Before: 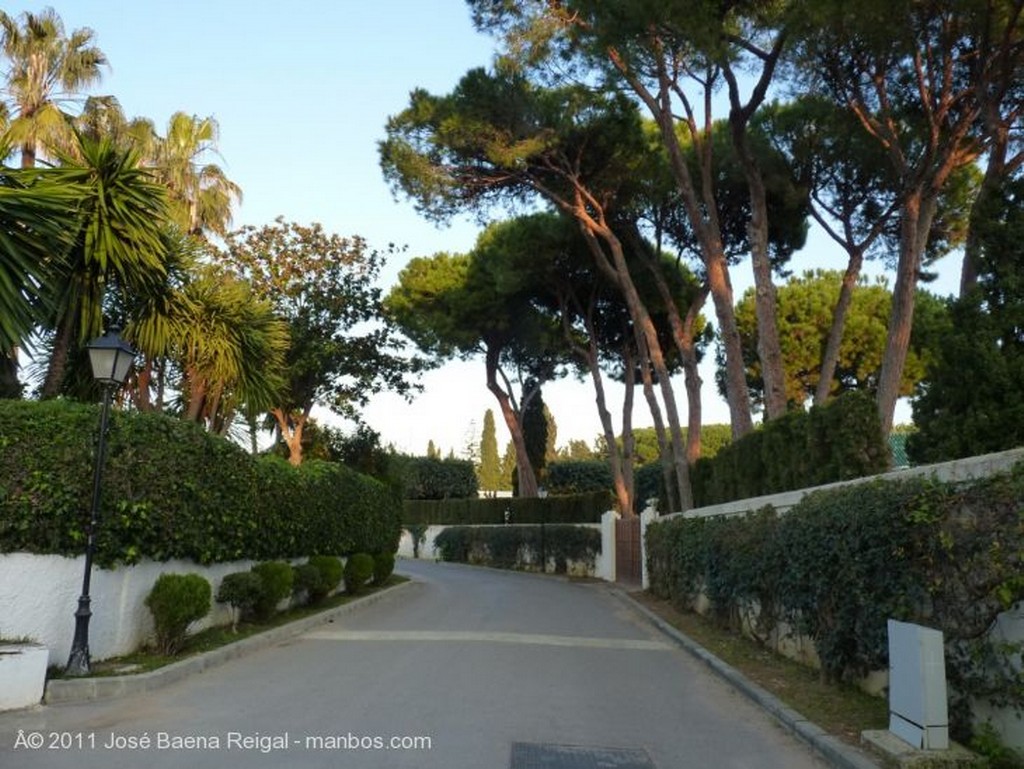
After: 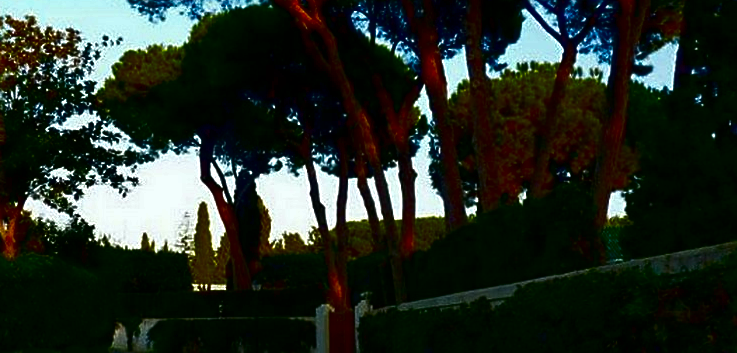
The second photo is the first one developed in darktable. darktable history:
contrast brightness saturation: brightness -1, saturation 1
sharpen: radius 1.967
crop and rotate: left 27.938%, top 27.046%, bottom 27.046%
white balance: red 0.978, blue 0.999
